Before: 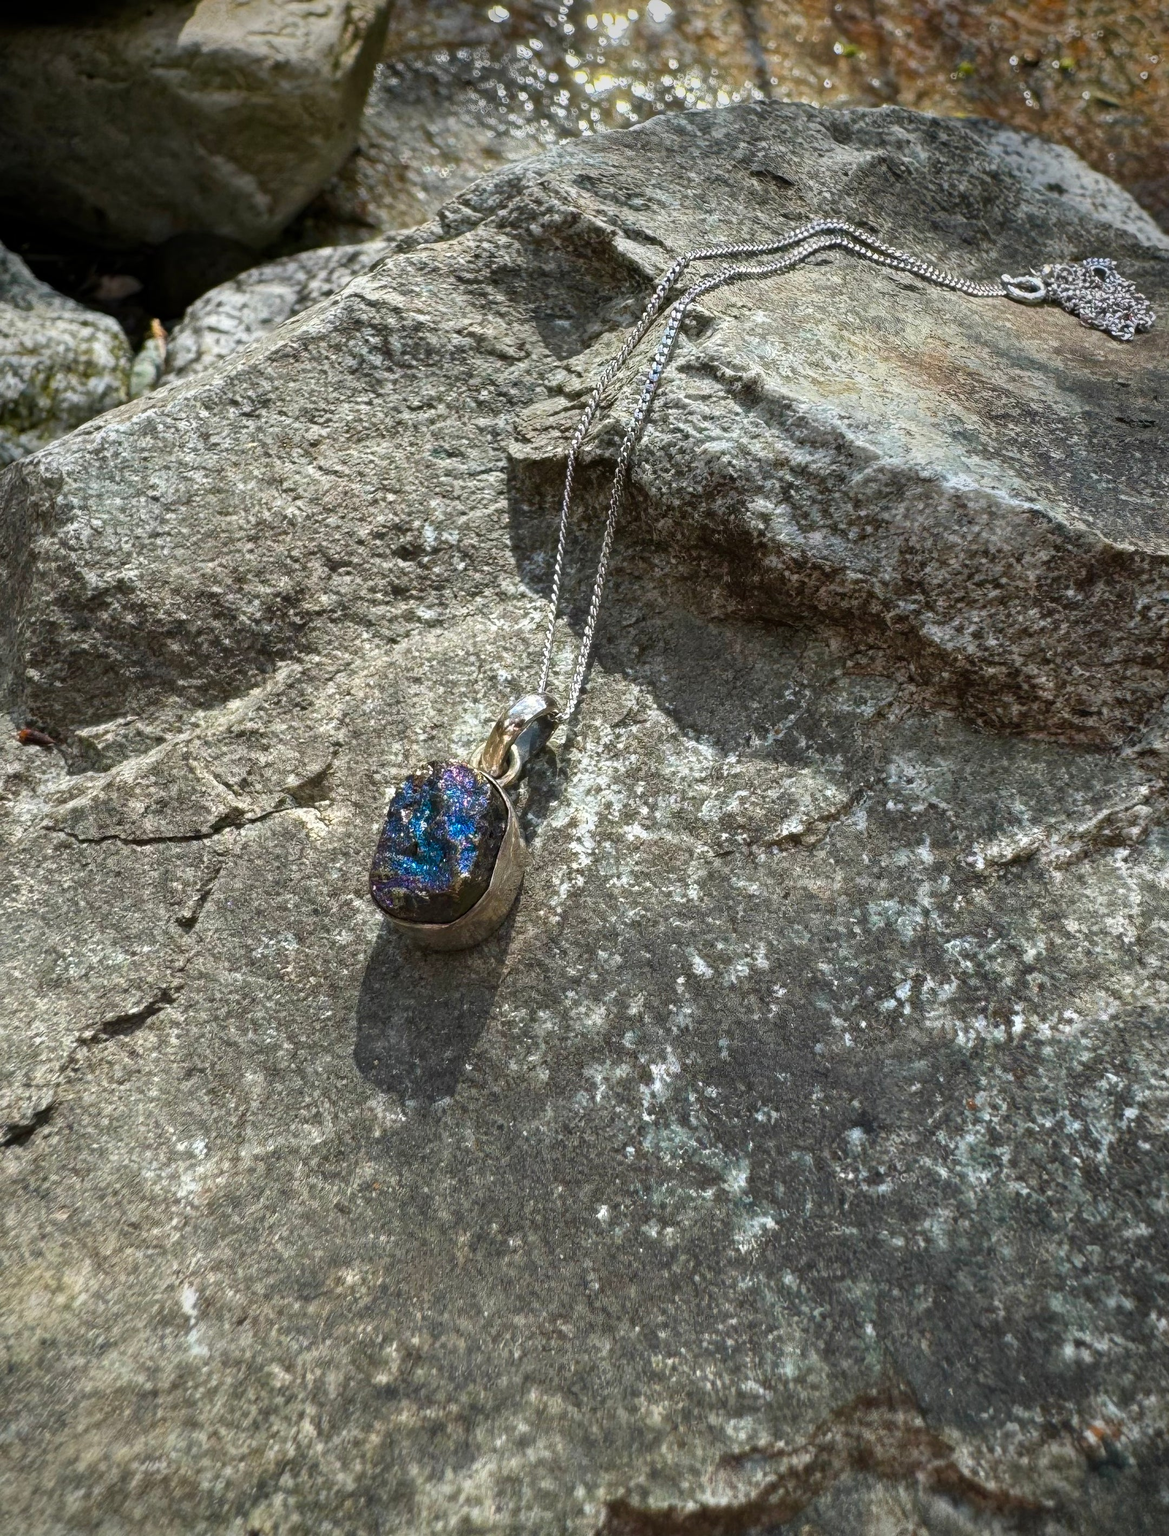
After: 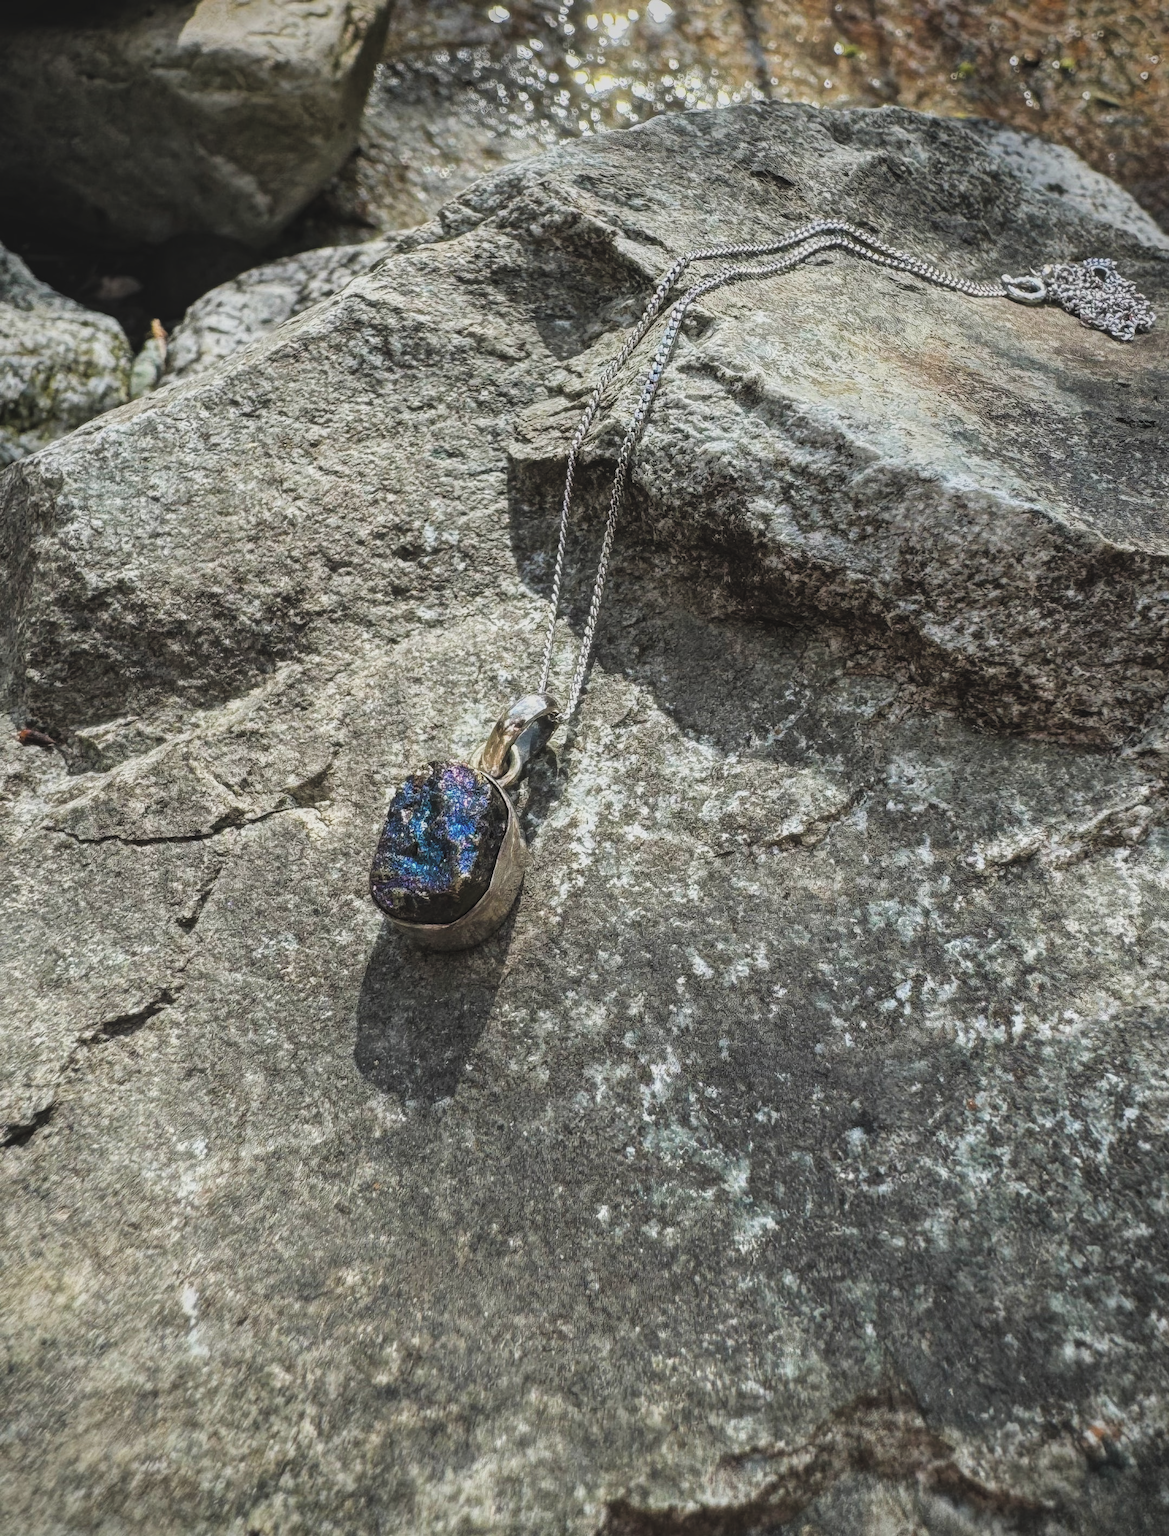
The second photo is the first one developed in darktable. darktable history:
filmic rgb: black relative exposure -5.13 EV, white relative exposure 3.97 EV, hardness 2.88, contrast 1.094, highlights saturation mix -19.11%
local contrast: on, module defaults
exposure: black level correction -0.029, compensate highlight preservation false
